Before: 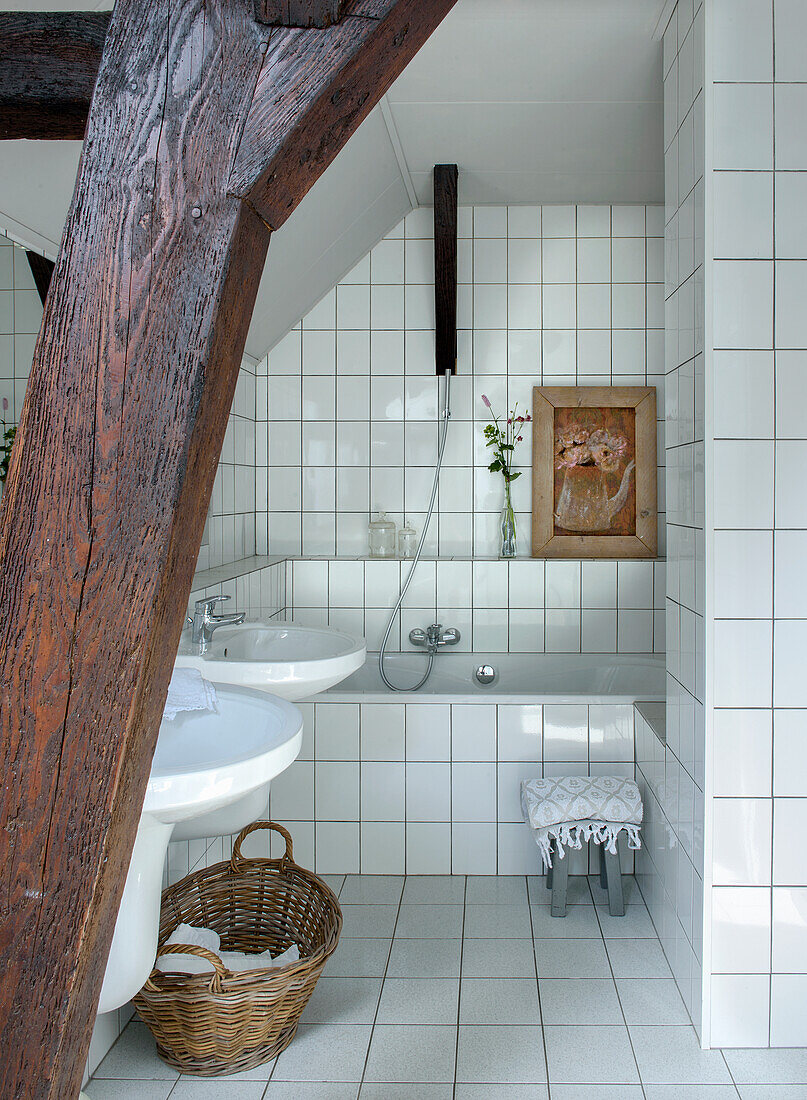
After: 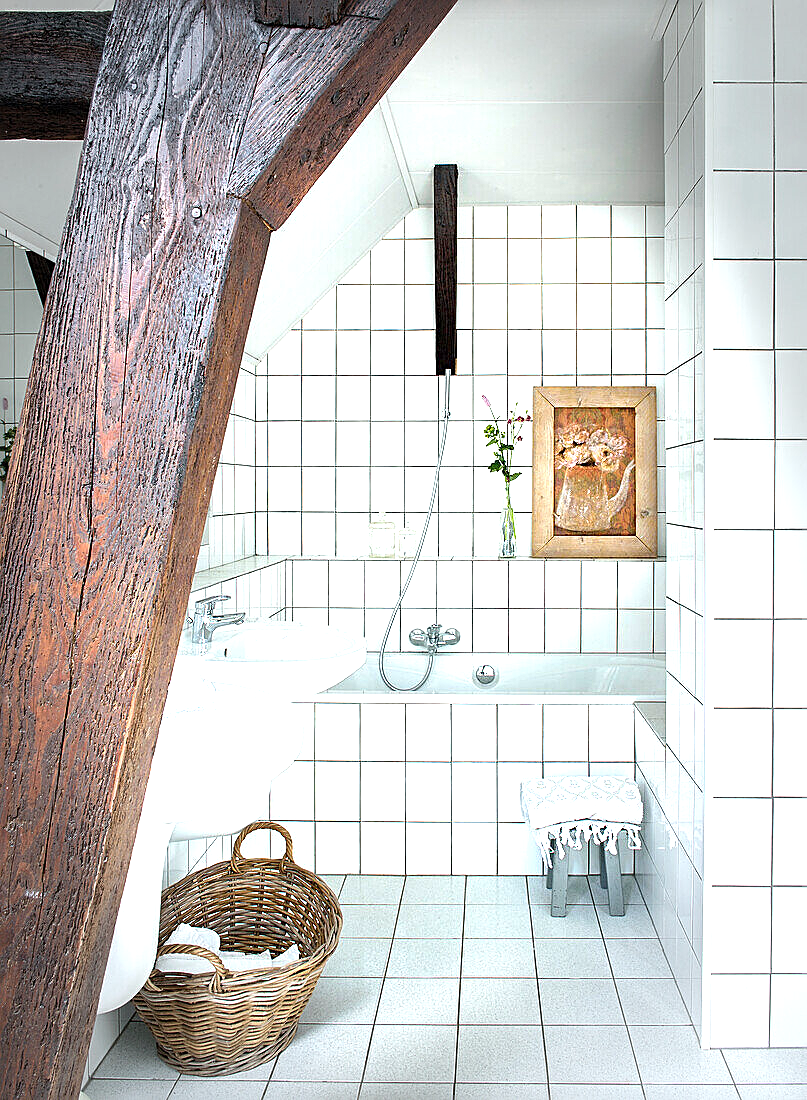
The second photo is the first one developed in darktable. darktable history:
exposure: black level correction 0, exposure 1.741 EV, compensate exposure bias true, compensate highlight preservation false
vignetting: fall-off start 66.7%, fall-off radius 39.74%, brightness -0.576, saturation -0.258, automatic ratio true, width/height ratio 0.671, dithering 16-bit output
sharpen: on, module defaults
